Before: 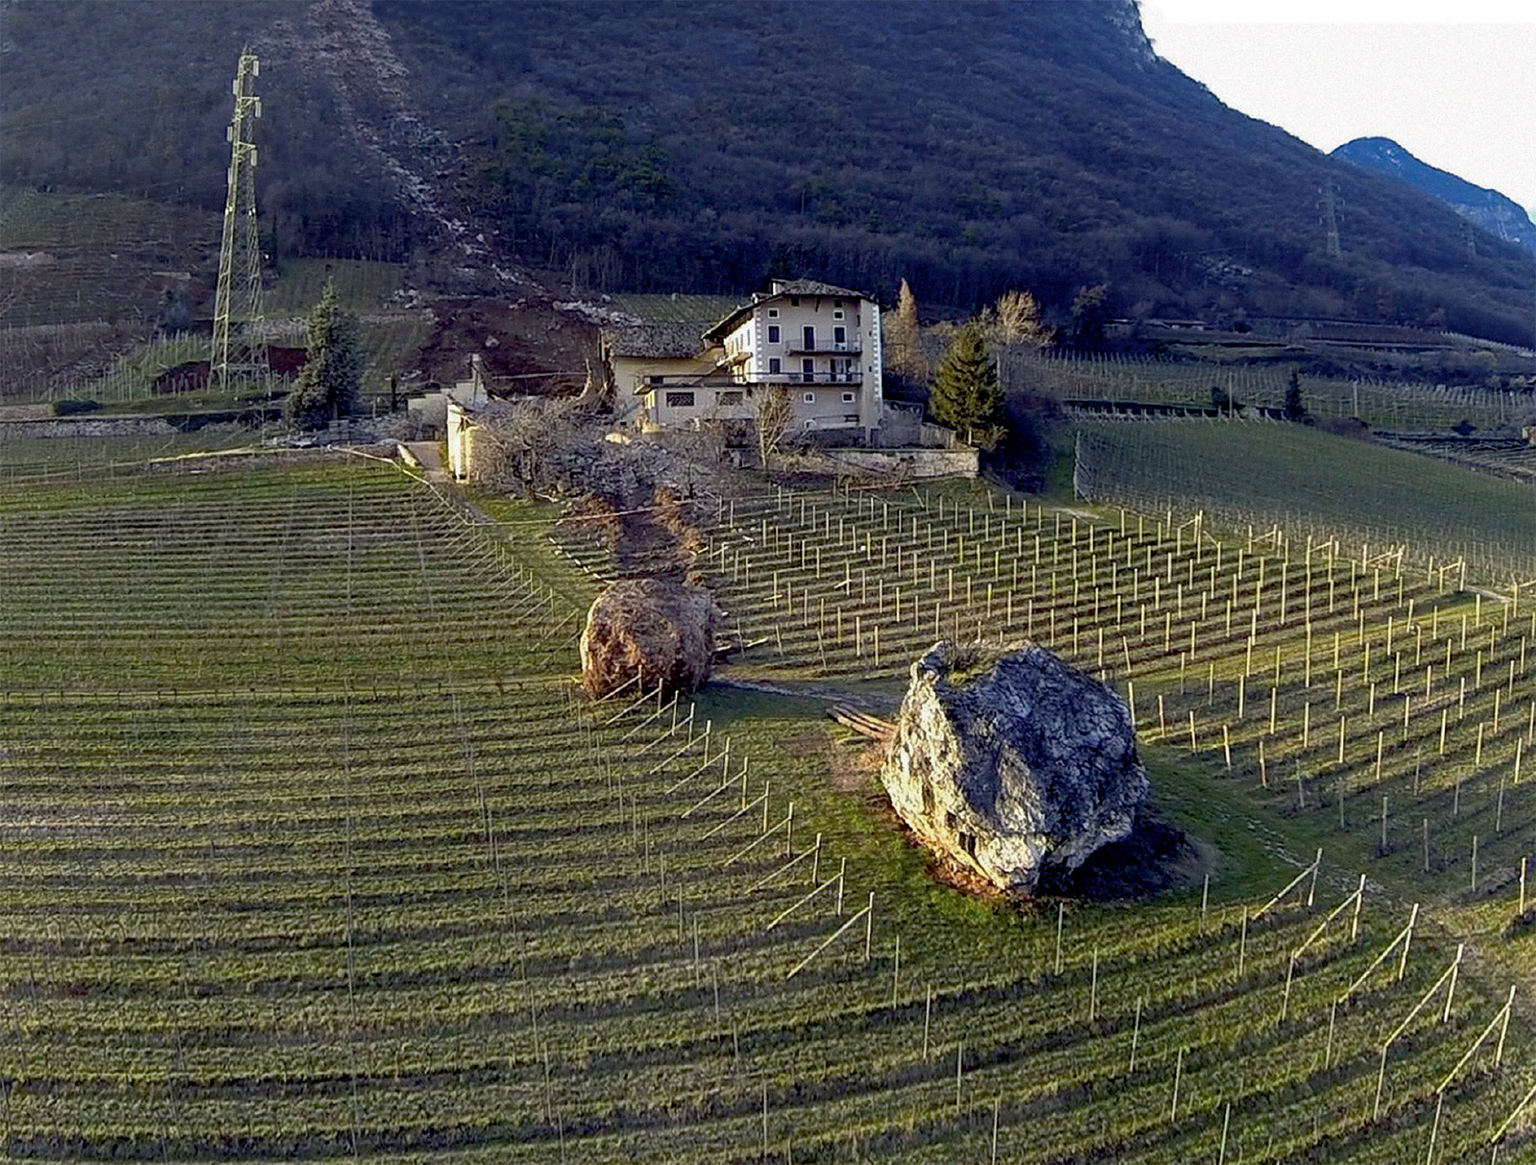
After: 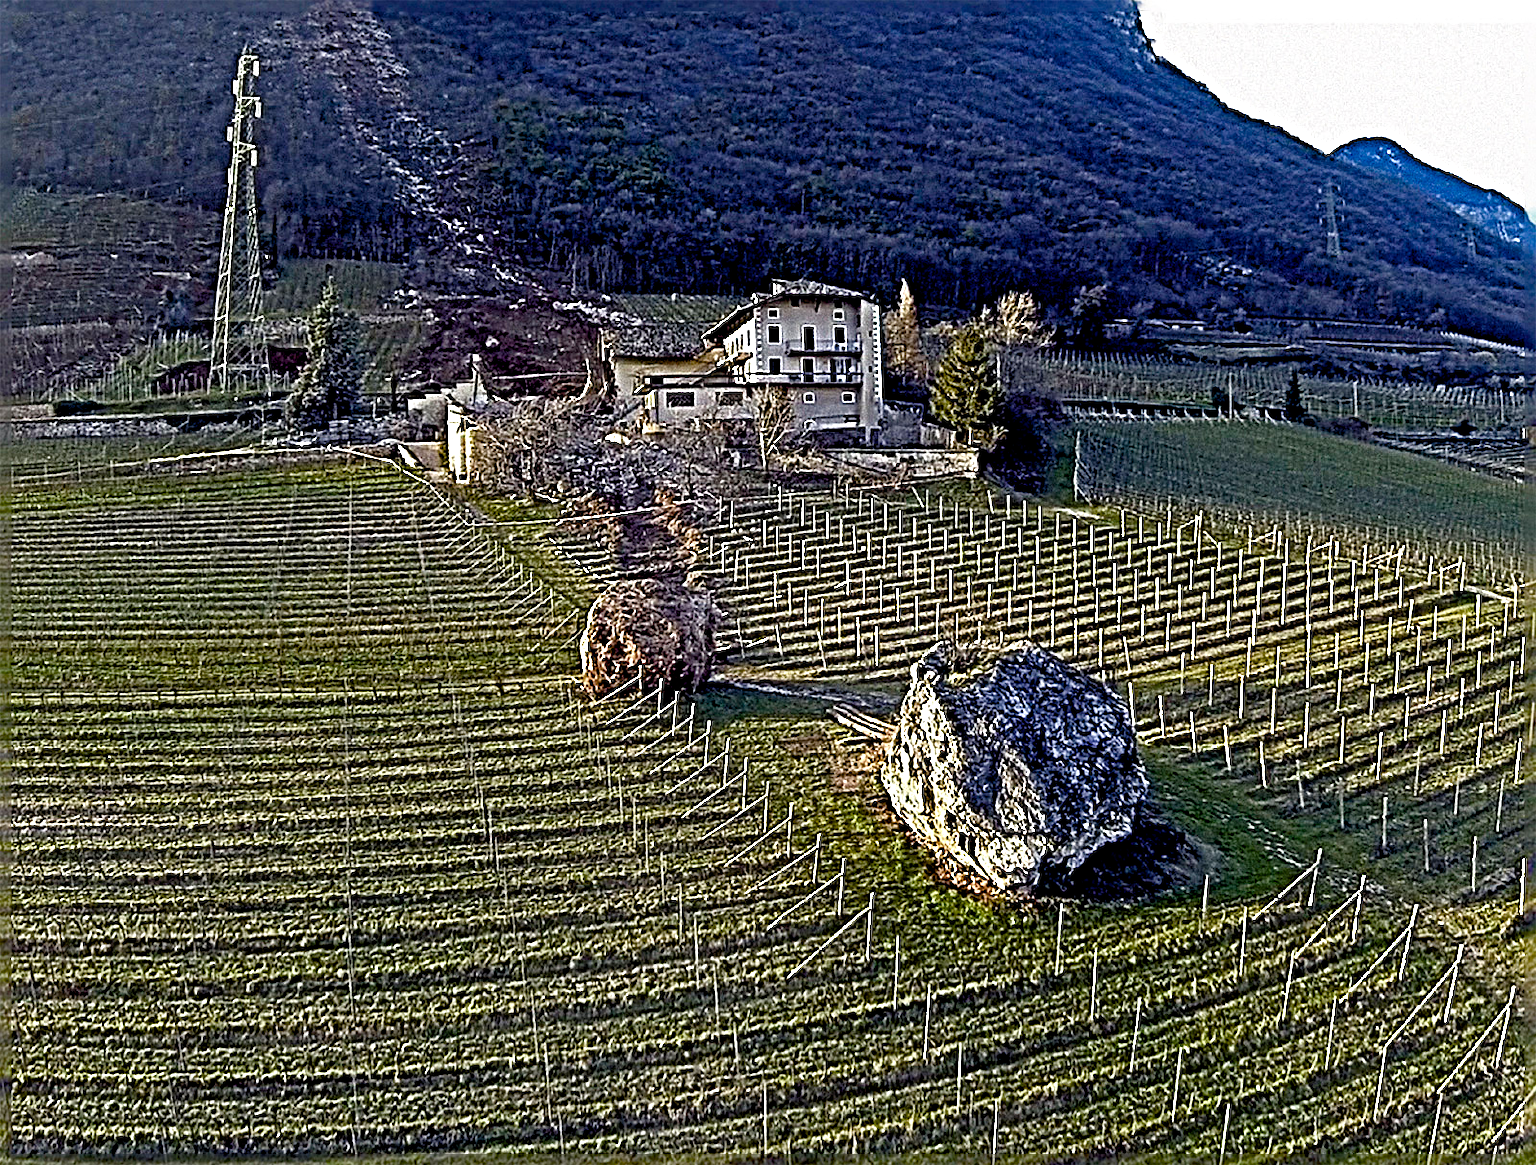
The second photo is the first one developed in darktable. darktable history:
tone equalizer: on, module defaults
color balance rgb: perceptual saturation grading › global saturation 20%, perceptual saturation grading › highlights -25%, perceptual saturation grading › shadows 50%
shadows and highlights: shadows 0, highlights 40
sharpen: radius 6.3, amount 1.8, threshold 0
